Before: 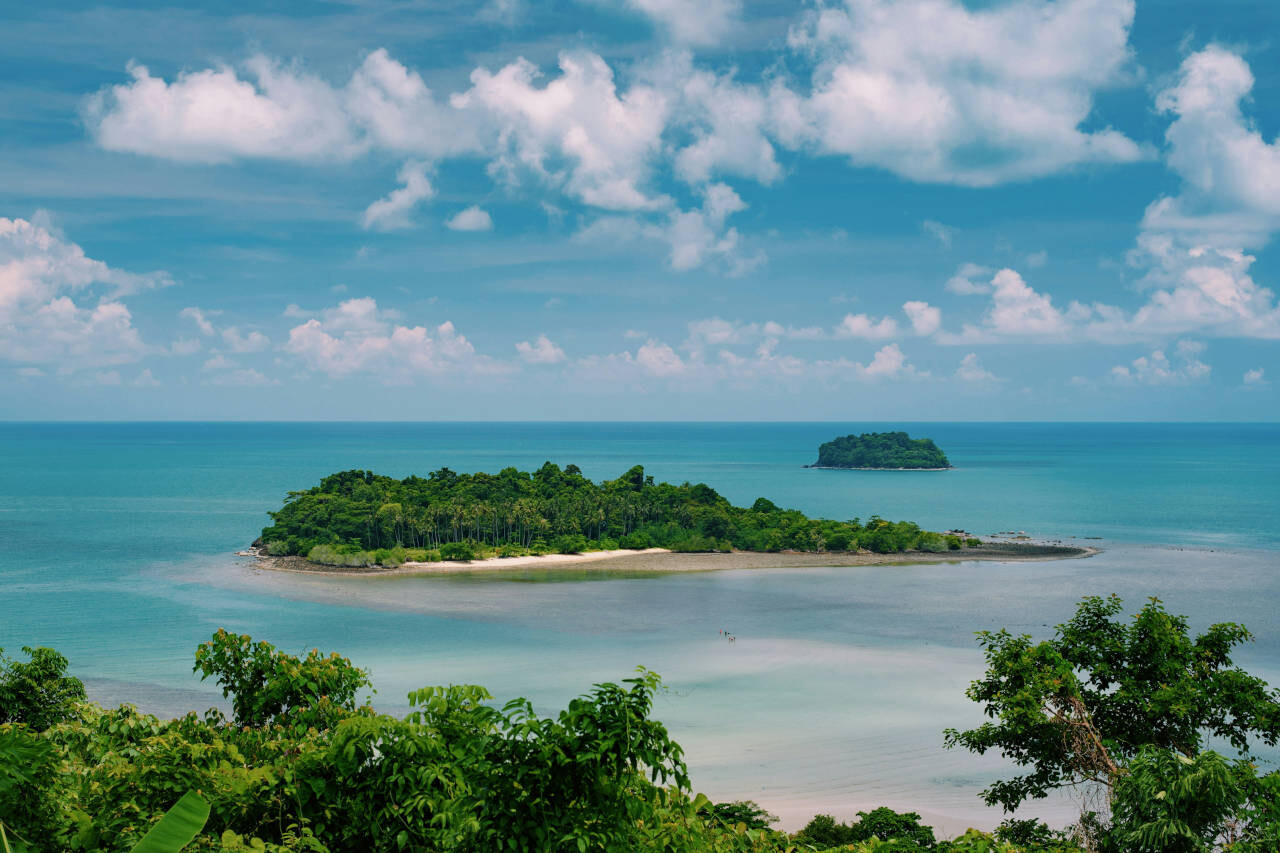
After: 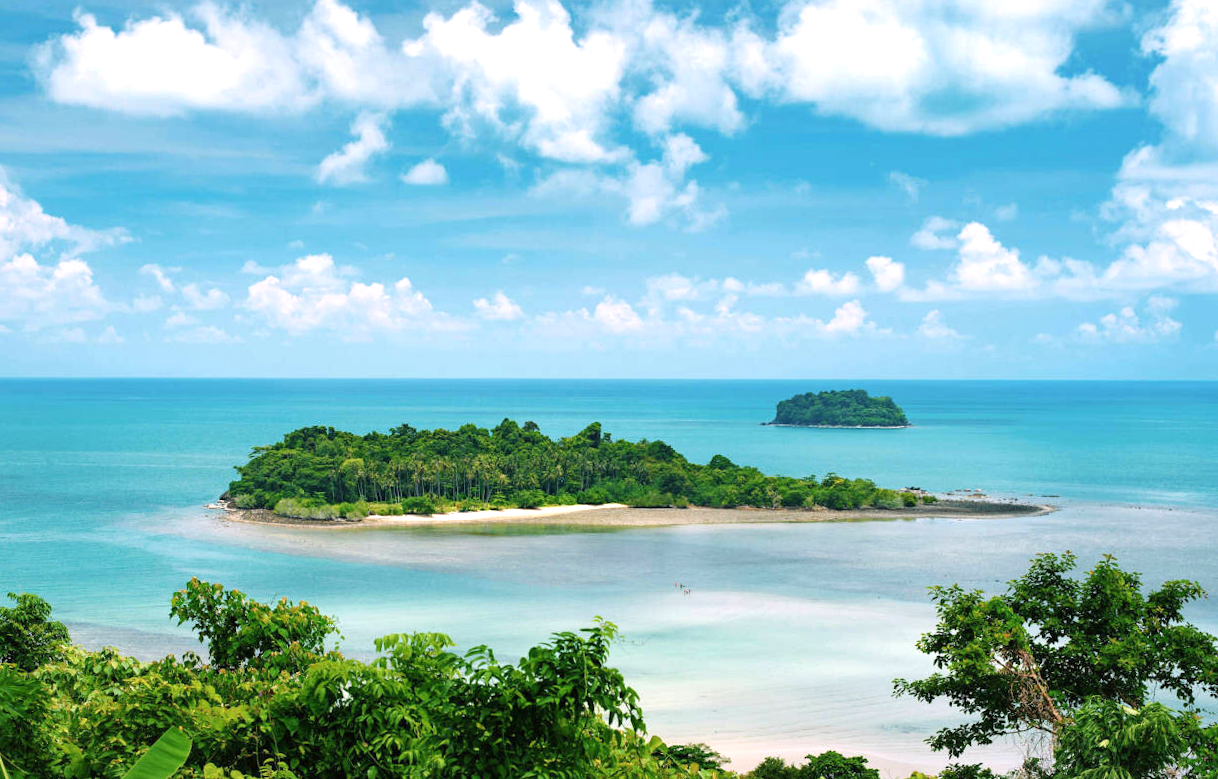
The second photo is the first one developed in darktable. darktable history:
crop and rotate: top 6.25%
exposure: black level correction 0, exposure 0.9 EV, compensate exposure bias true, compensate highlight preservation false
rotate and perspective: rotation 0.074°, lens shift (vertical) 0.096, lens shift (horizontal) -0.041, crop left 0.043, crop right 0.952, crop top 0.024, crop bottom 0.979
